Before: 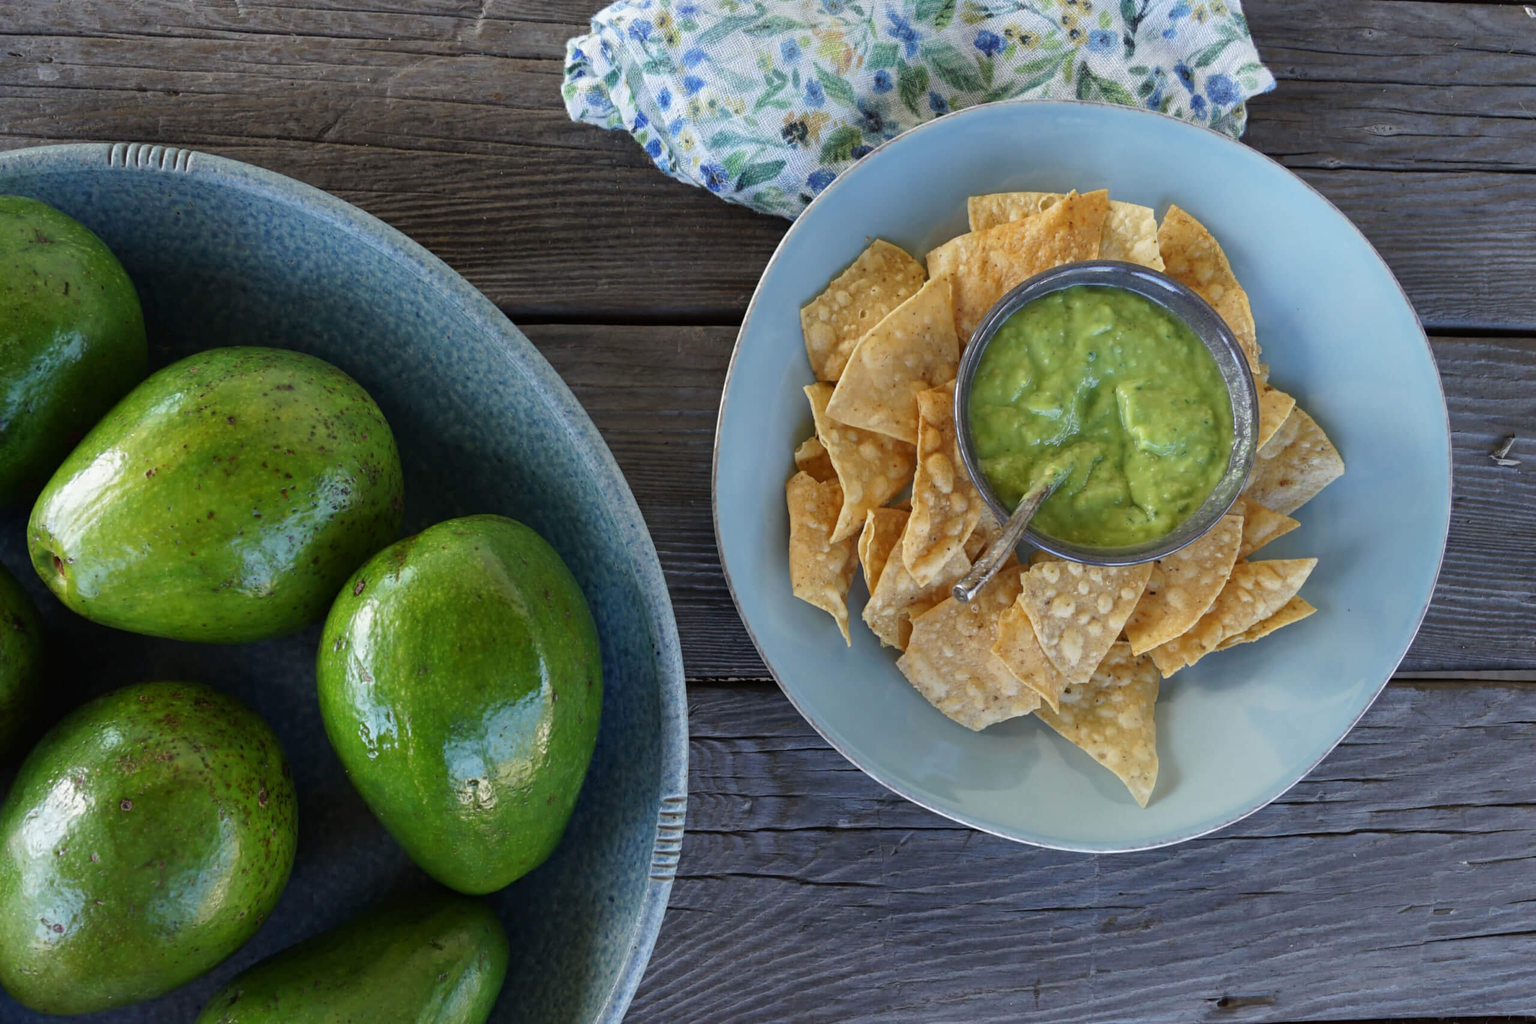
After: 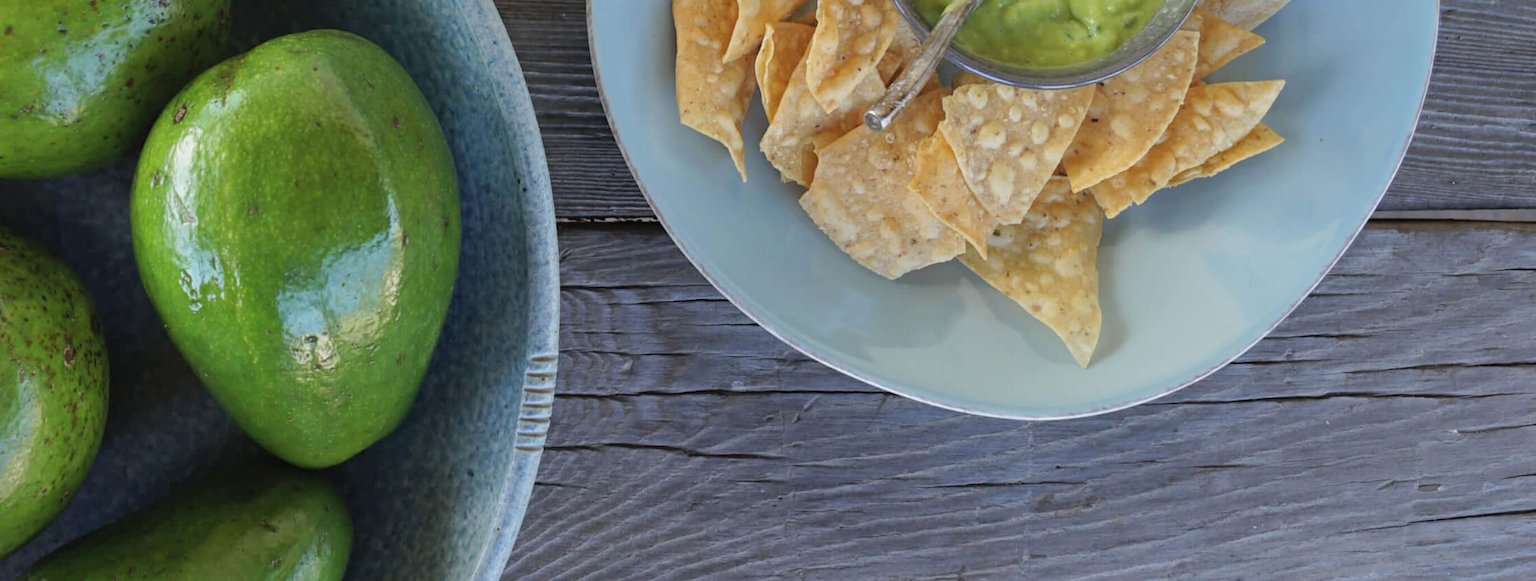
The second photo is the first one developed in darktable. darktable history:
contrast brightness saturation: brightness 0.145
crop and rotate: left 13.244%, top 47.776%, bottom 2.946%
shadows and highlights: shadows -20.22, white point adjustment -2.15, highlights -34.99
